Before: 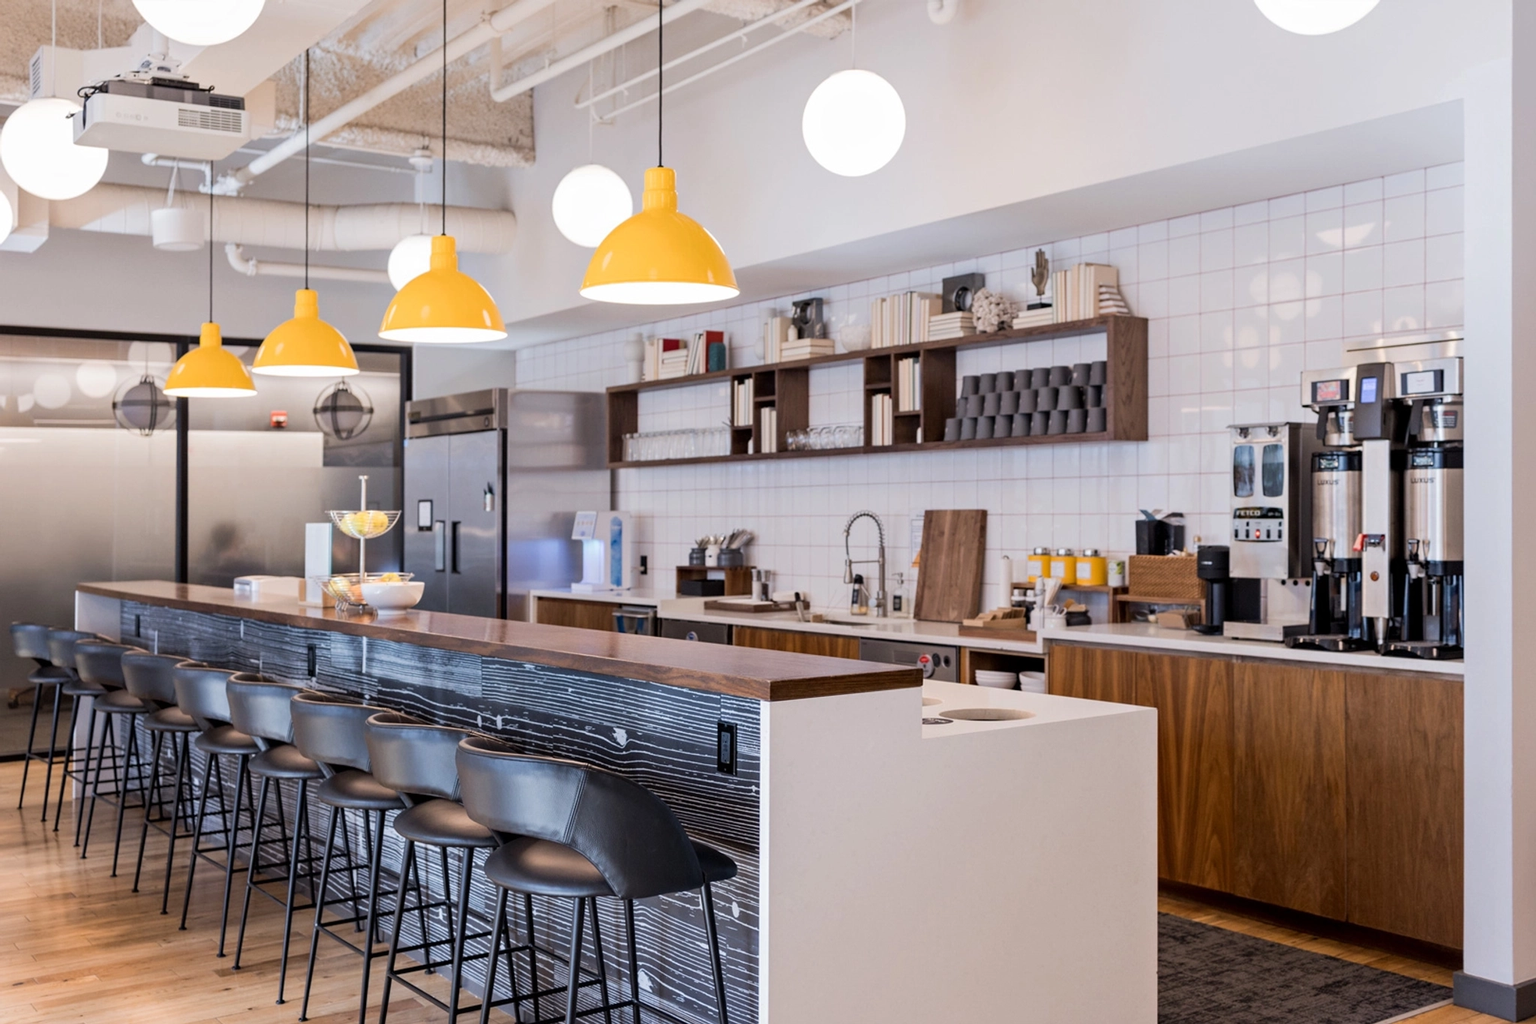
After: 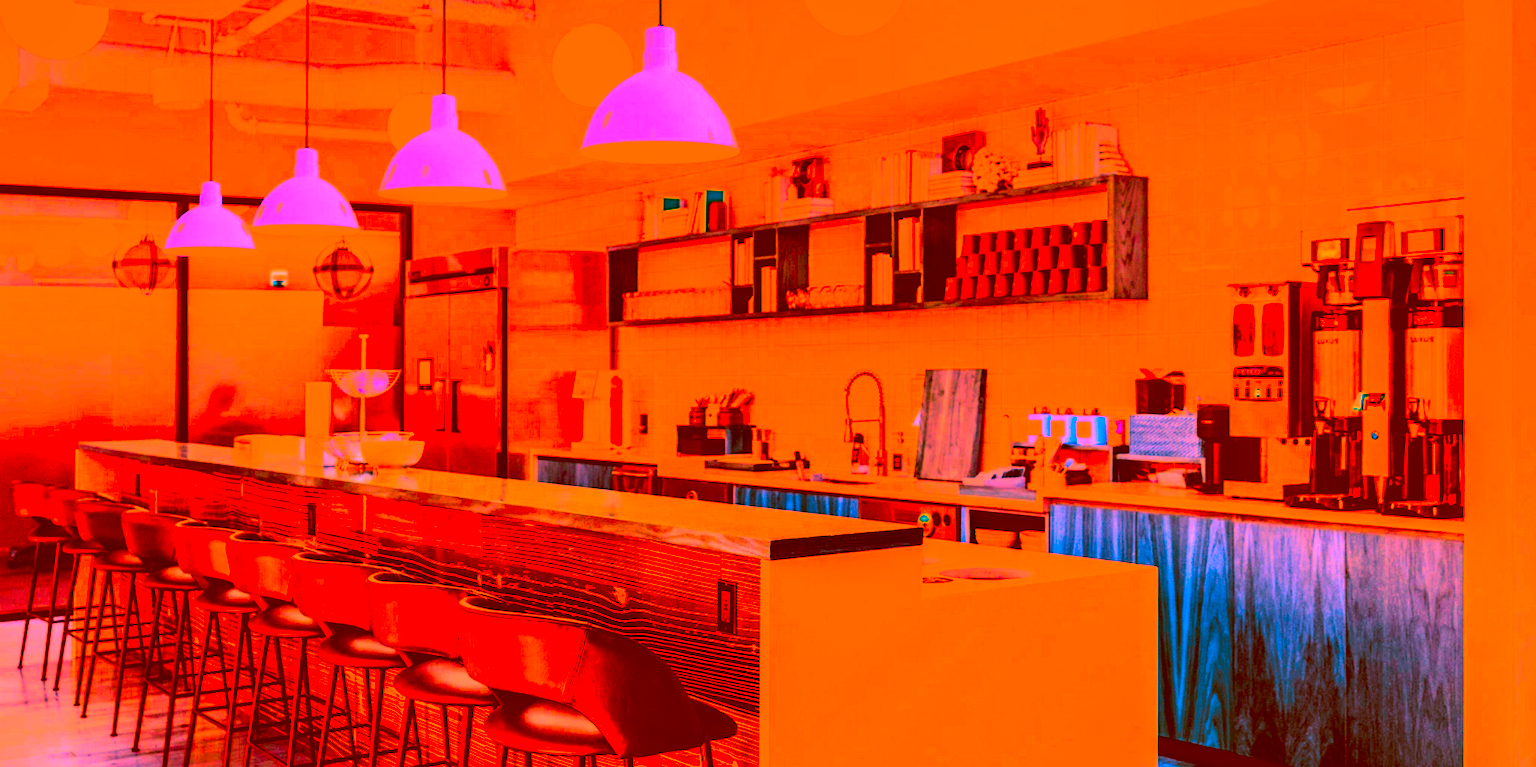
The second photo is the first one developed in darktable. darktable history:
base curve: curves: ch0 [(0, 0) (0, 0) (0.002, 0.001) (0.008, 0.003) (0.019, 0.011) (0.037, 0.037) (0.064, 0.11) (0.102, 0.232) (0.152, 0.379) (0.216, 0.524) (0.296, 0.665) (0.394, 0.789) (0.512, 0.881) (0.651, 0.945) (0.813, 0.986) (1, 1)], preserve colors none
white balance: emerald 1
color correction: highlights a* -39.68, highlights b* -40, shadows a* -40, shadows b* -40, saturation -3
crop: top 13.819%, bottom 11.169%
local contrast: detail 135%, midtone range 0.75
